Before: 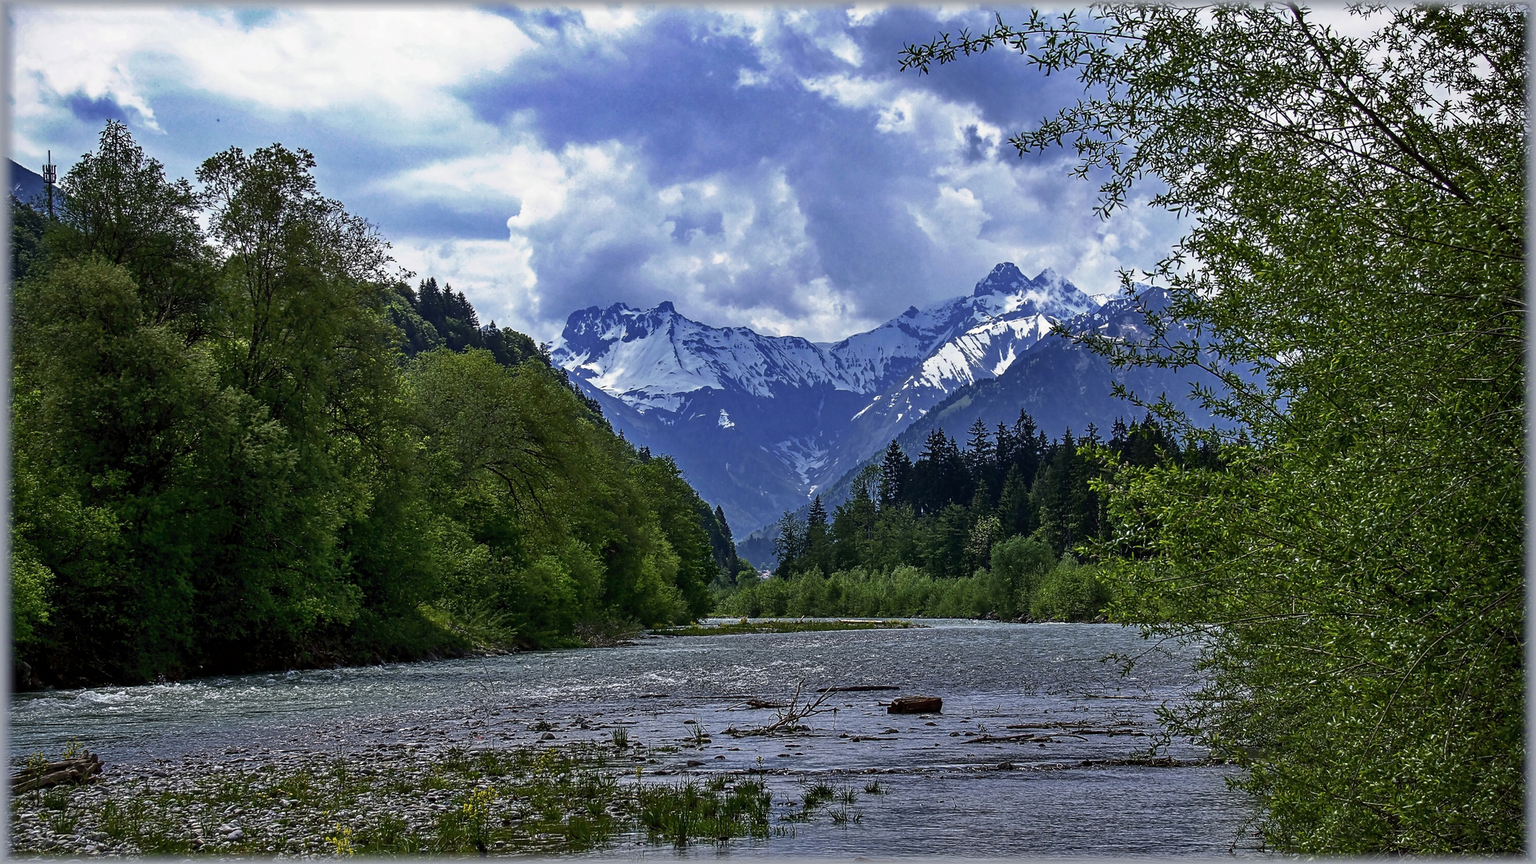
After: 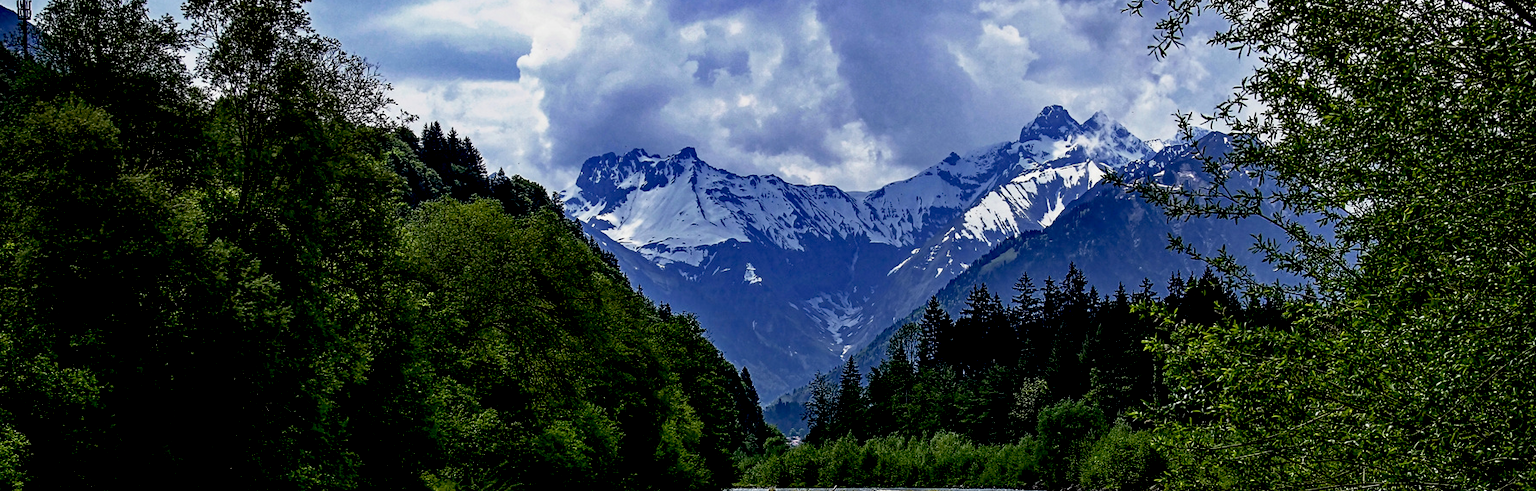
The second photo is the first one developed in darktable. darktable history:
exposure: black level correction 0.028, exposure -0.074 EV, compensate highlight preservation false
crop: left 1.815%, top 19.144%, right 5.269%, bottom 28.019%
